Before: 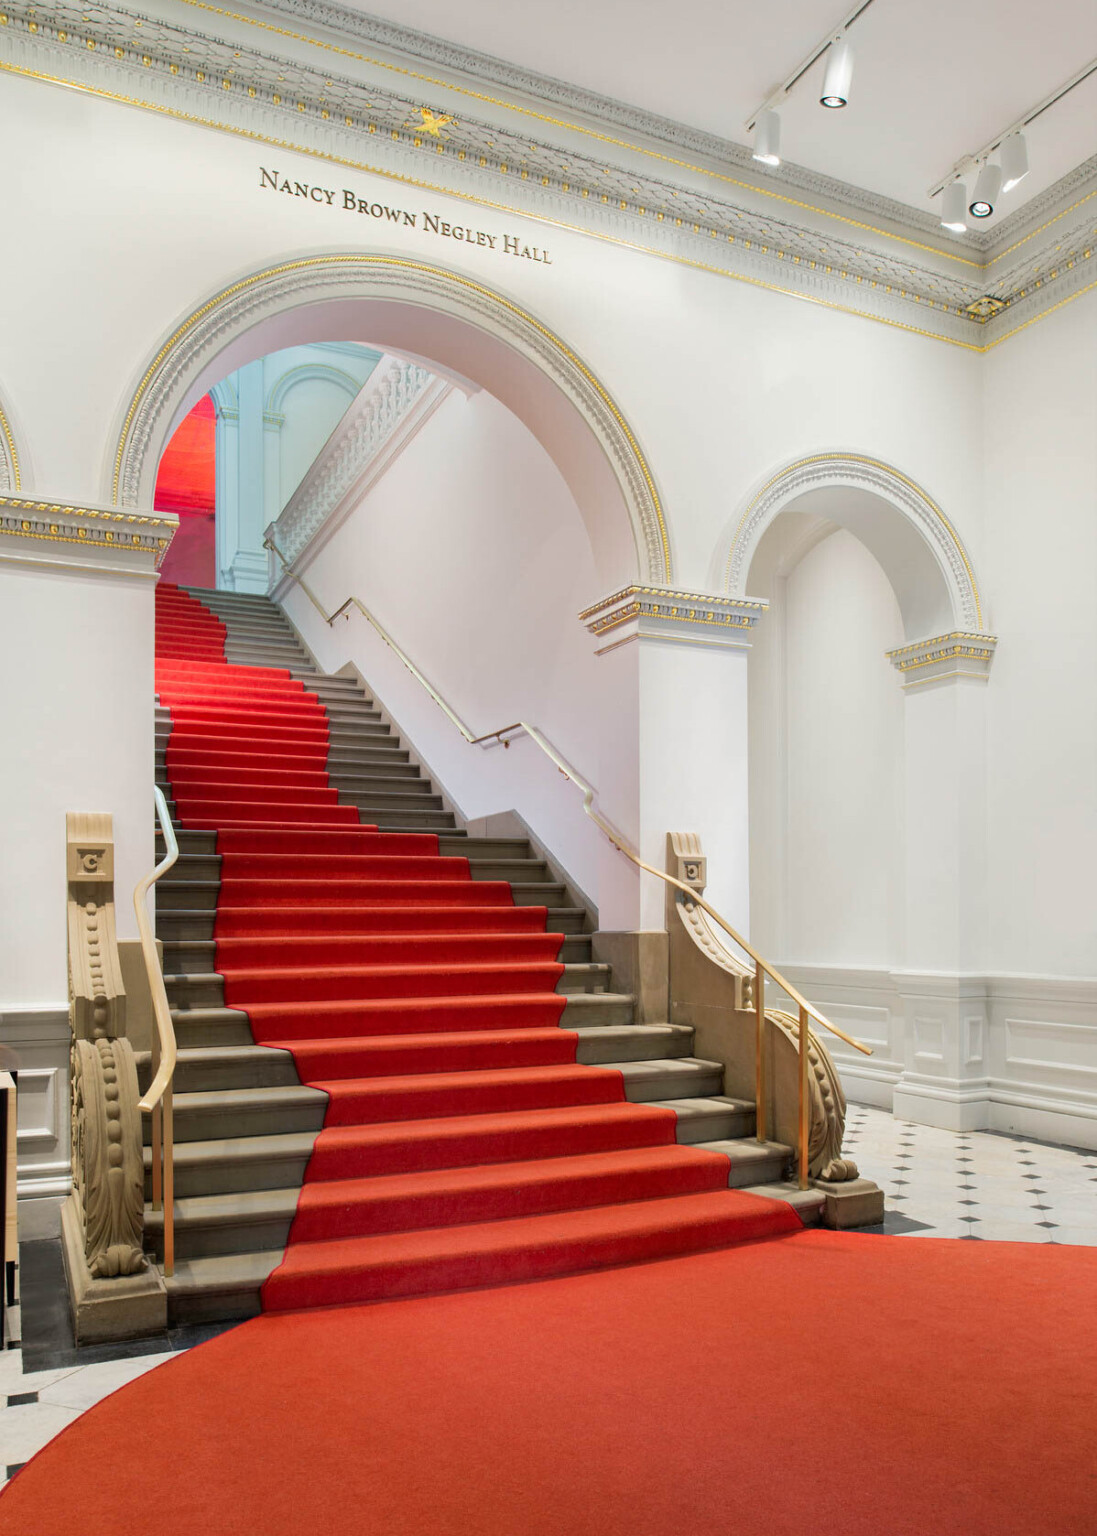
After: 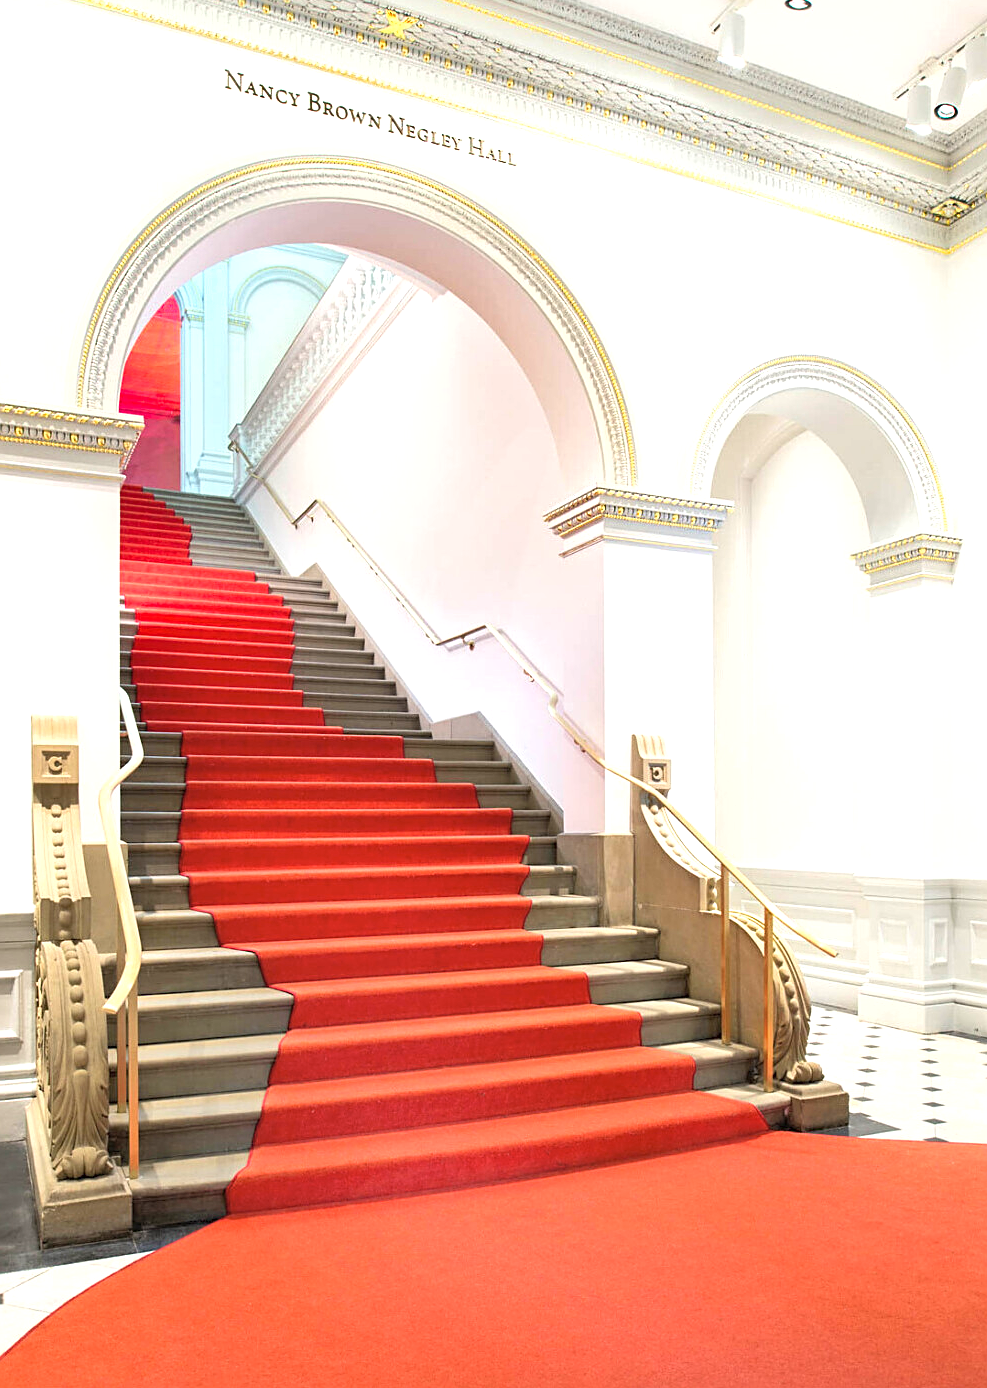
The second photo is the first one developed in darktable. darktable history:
exposure: black level correction 0, exposure 0.891 EV, compensate highlight preservation false
shadows and highlights: radius 127.83, shadows 30.3, highlights -31.04, low approximation 0.01, soften with gaussian
crop: left 3.222%, top 6.393%, right 6.743%, bottom 3.227%
sharpen: on, module defaults
contrast brightness saturation: brightness 0.123
